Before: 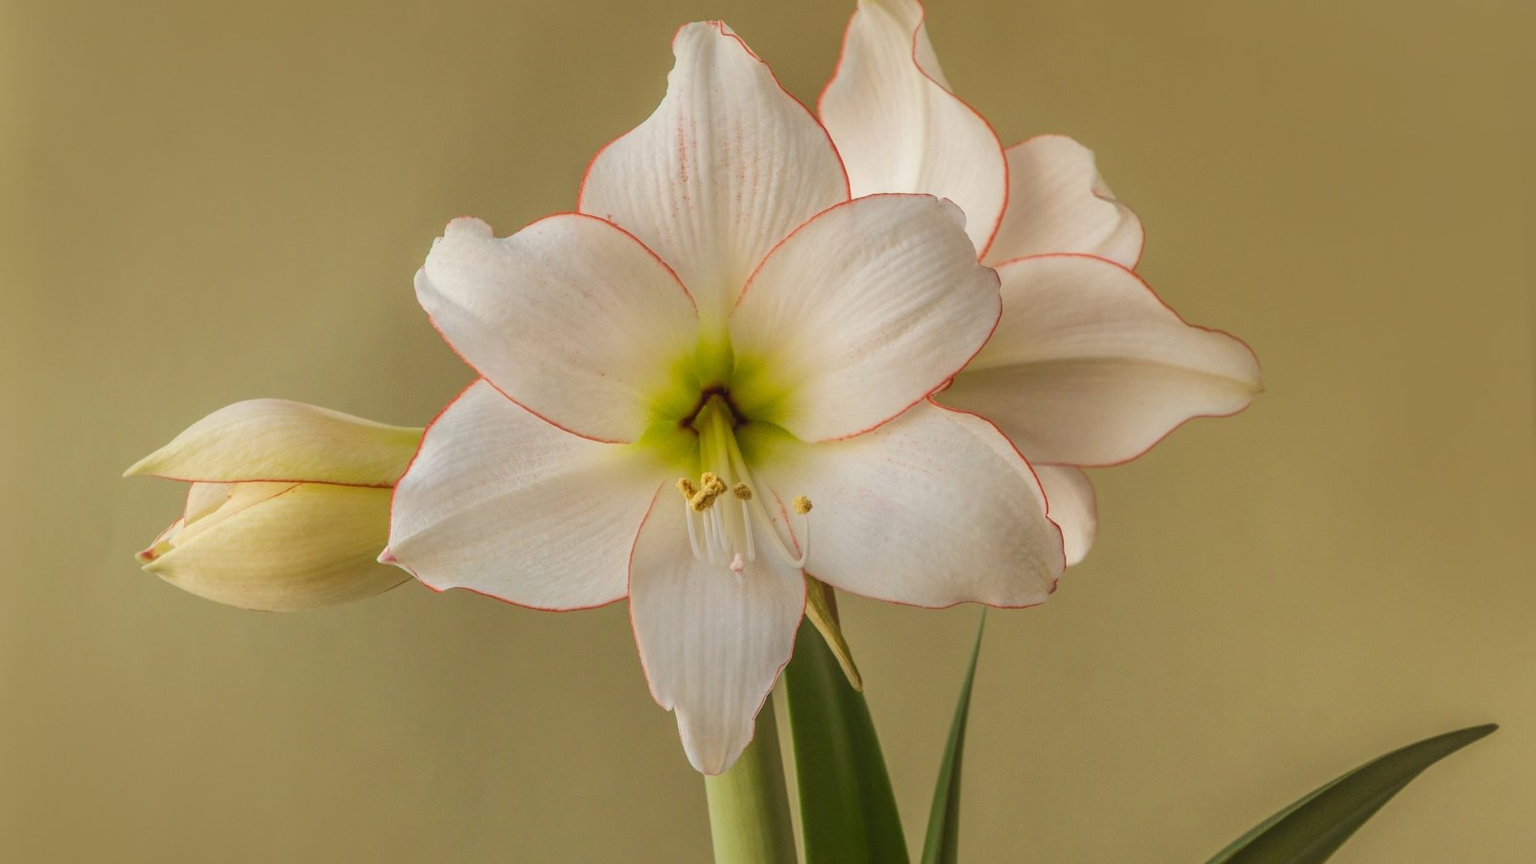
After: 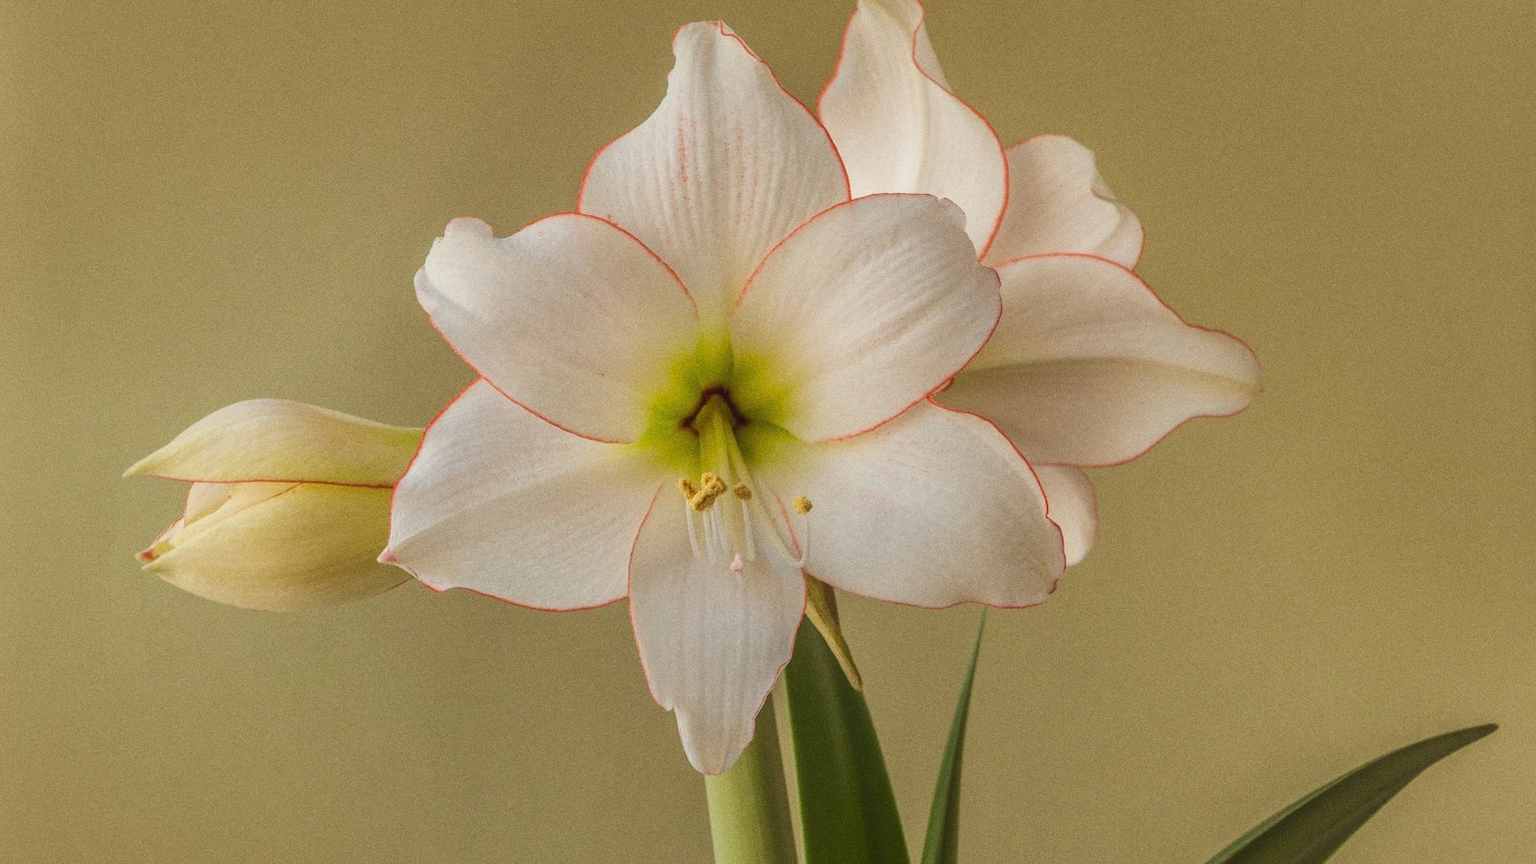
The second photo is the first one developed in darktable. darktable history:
grain: coarseness 0.09 ISO
local contrast: mode bilateral grid, contrast 100, coarseness 100, detail 91%, midtone range 0.2
